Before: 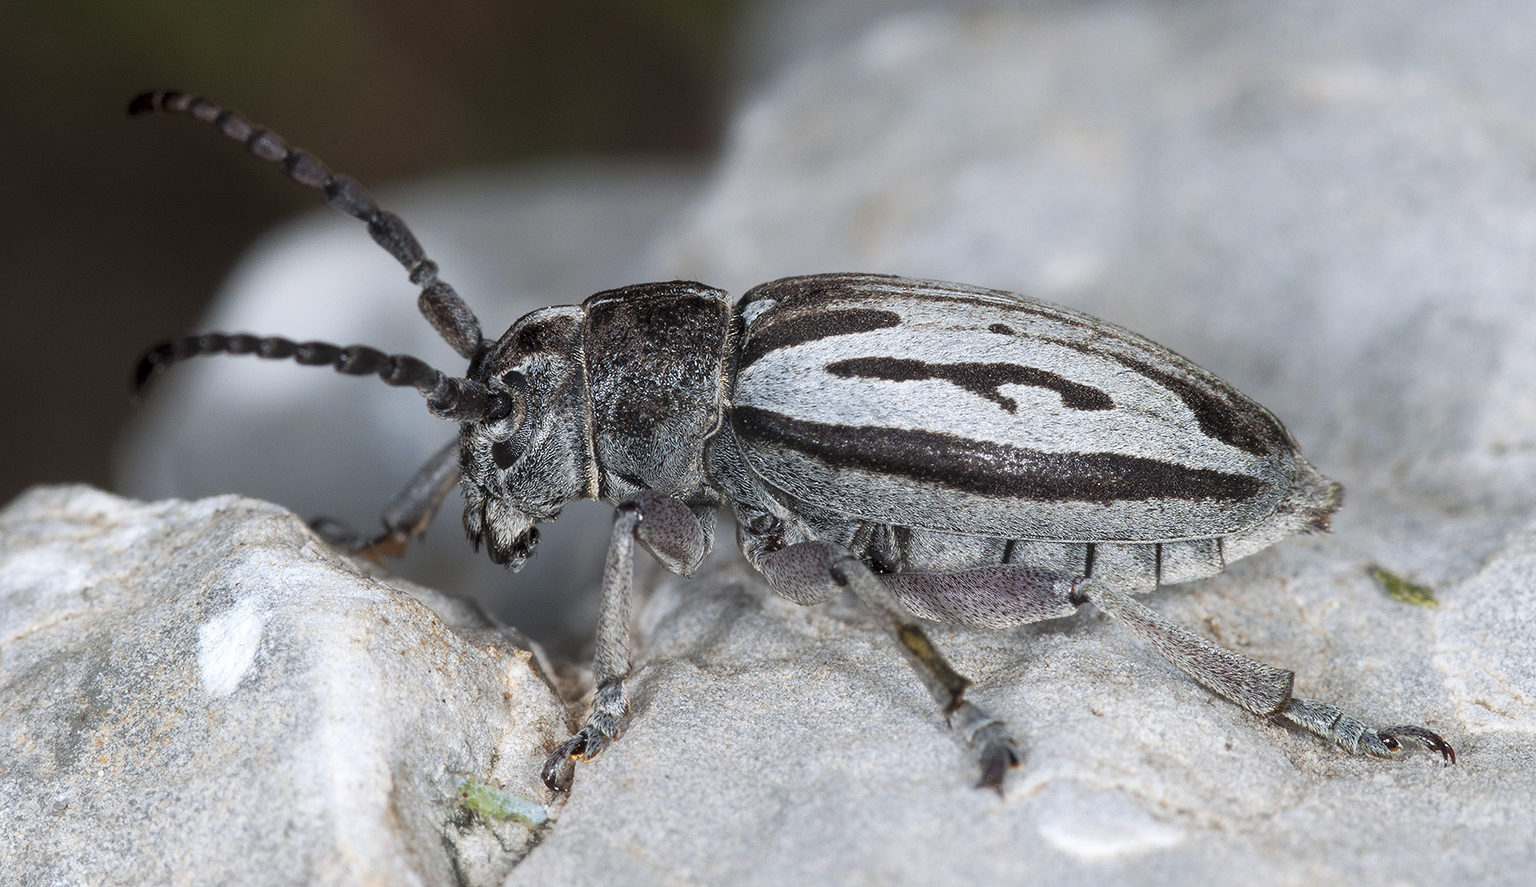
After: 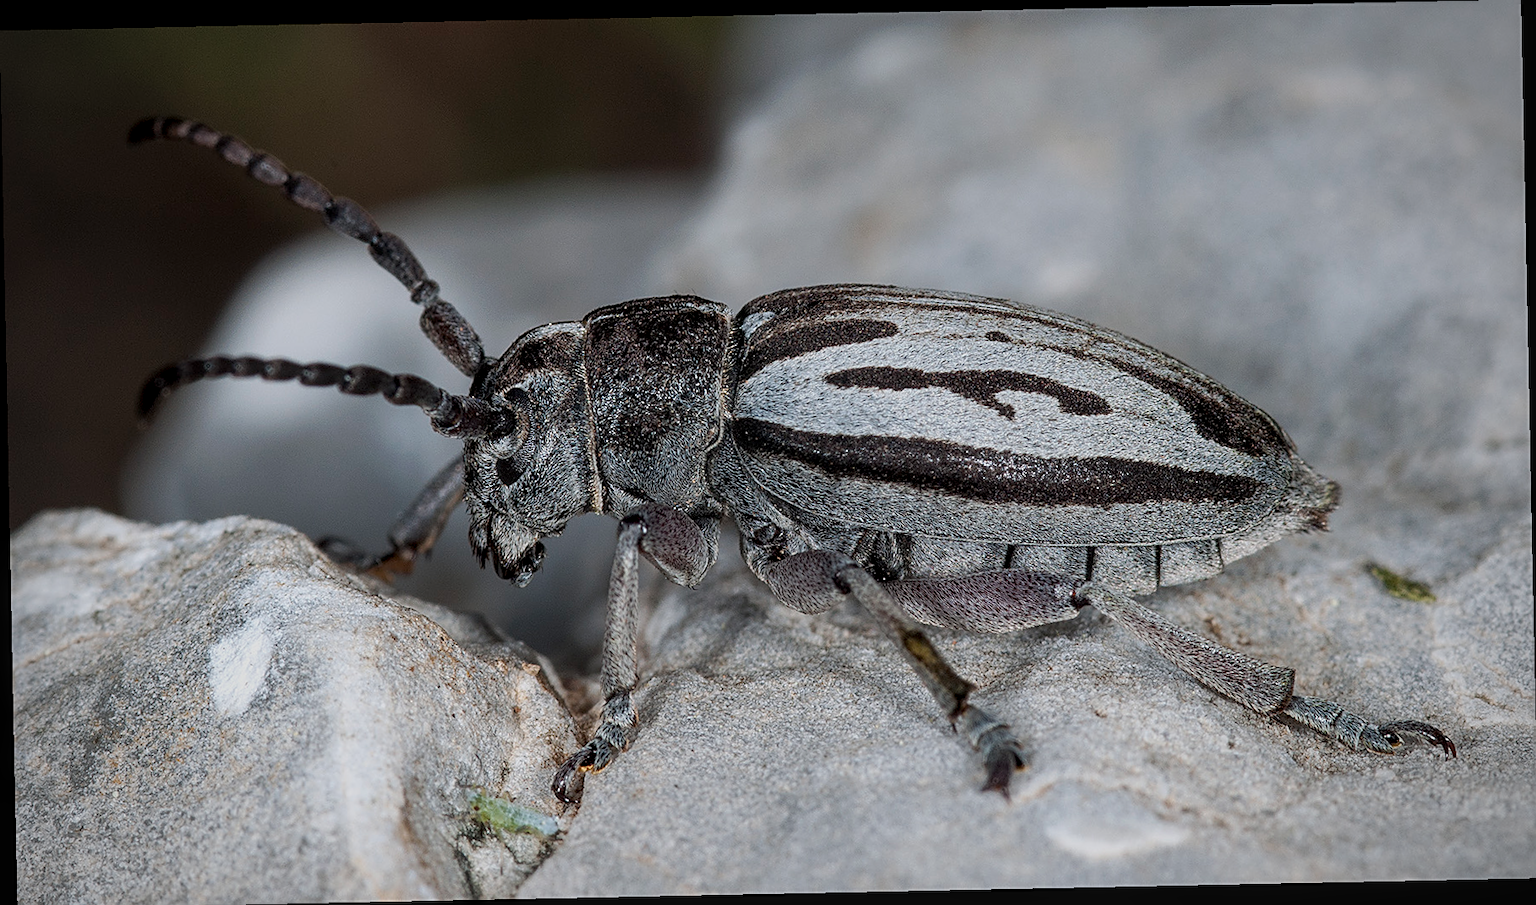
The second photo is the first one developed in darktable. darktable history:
local contrast: detail 130%
exposure: black level correction 0.001, exposure 0.5 EV, compensate exposure bias true, compensate highlight preservation false
vignetting: width/height ratio 1.094
rotate and perspective: rotation -1.17°, automatic cropping off
crop: top 0.05%, bottom 0.098%
sharpen: on, module defaults
